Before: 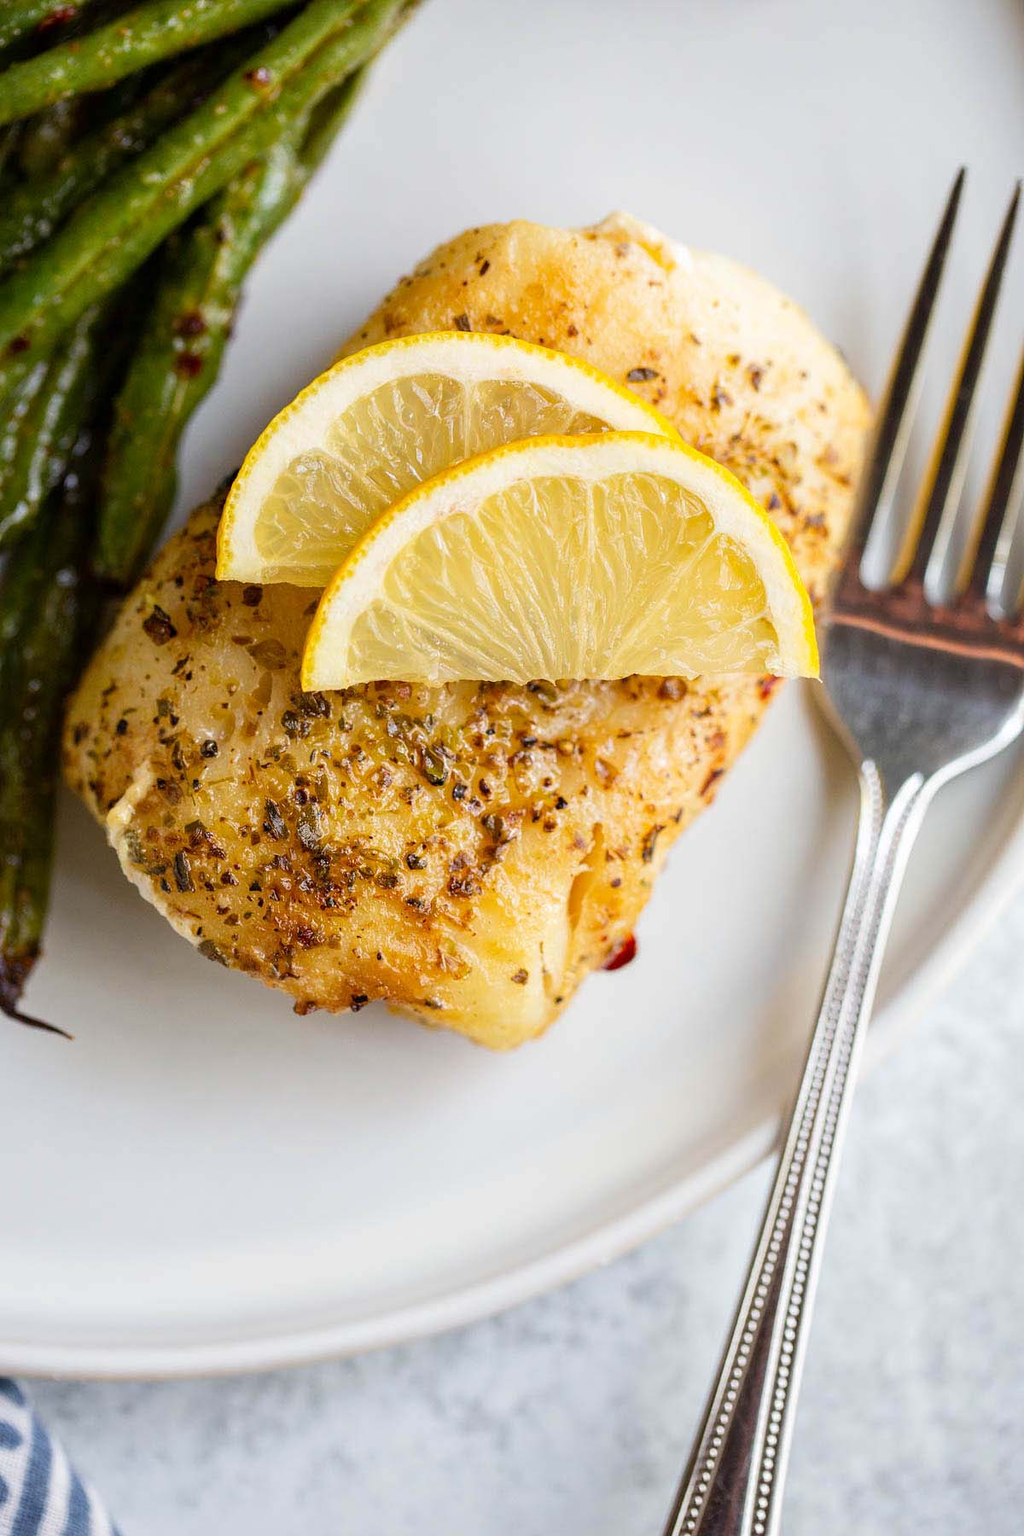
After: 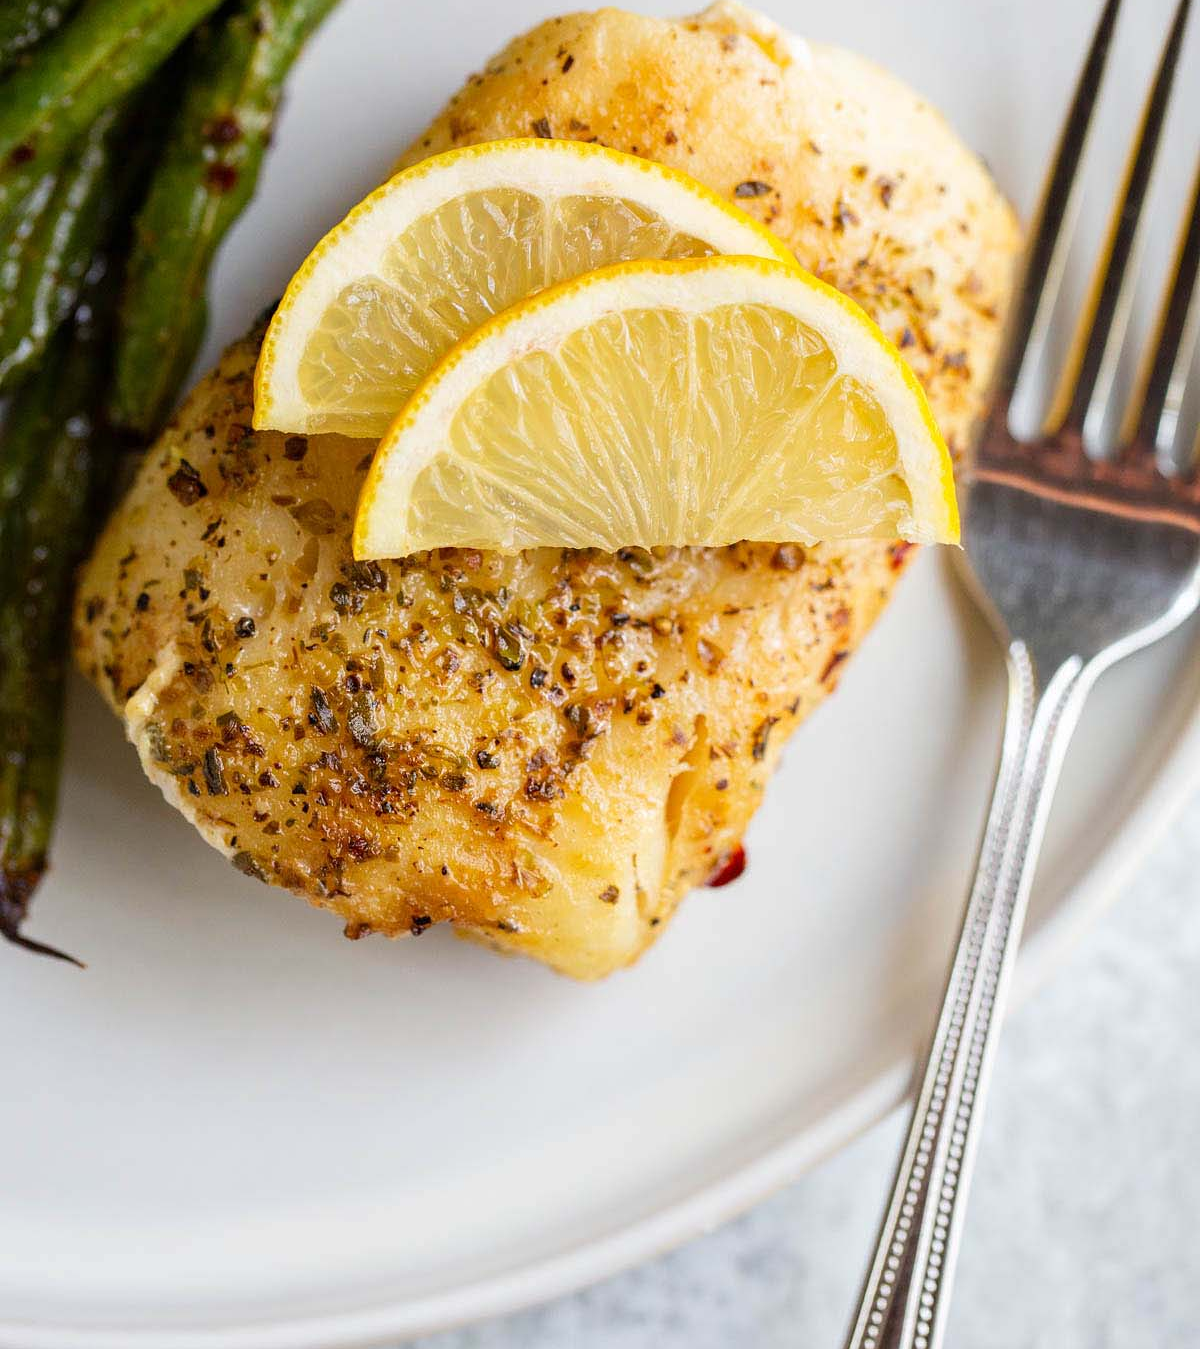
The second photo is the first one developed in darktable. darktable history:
crop: top 13.898%, bottom 11.117%
